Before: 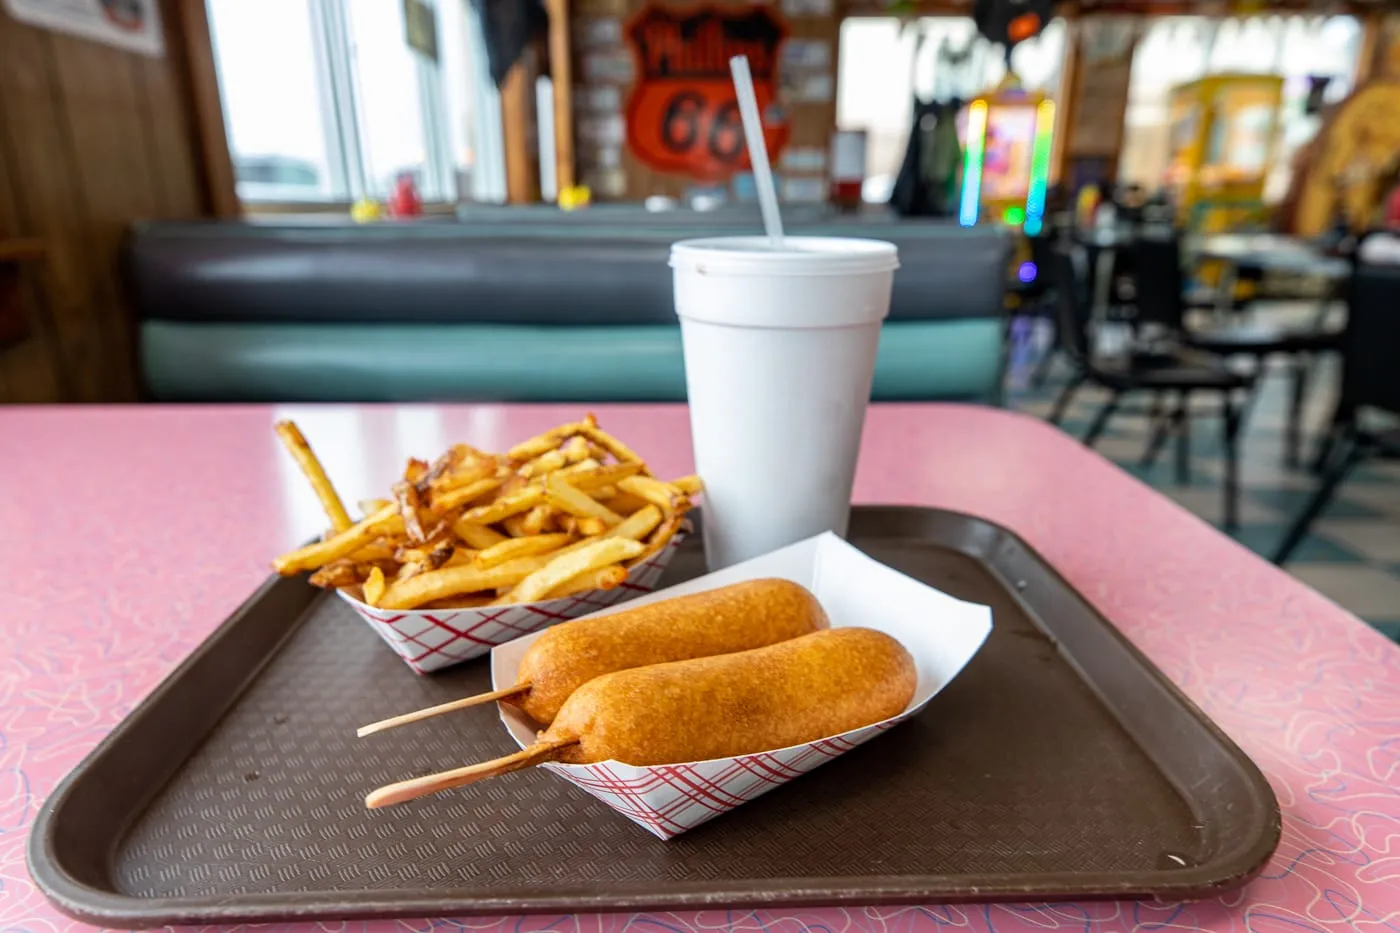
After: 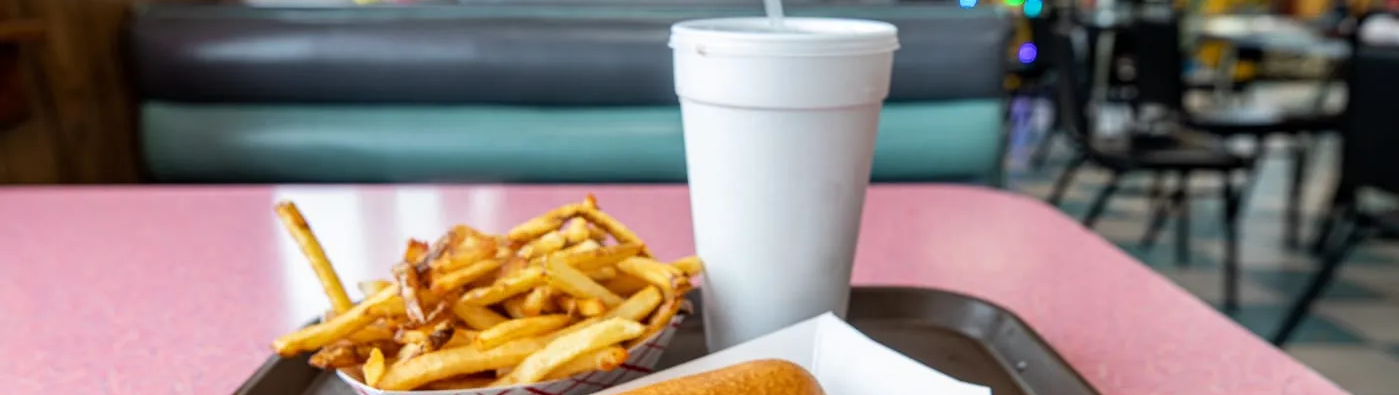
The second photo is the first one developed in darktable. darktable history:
crop and rotate: top 23.489%, bottom 34.1%
